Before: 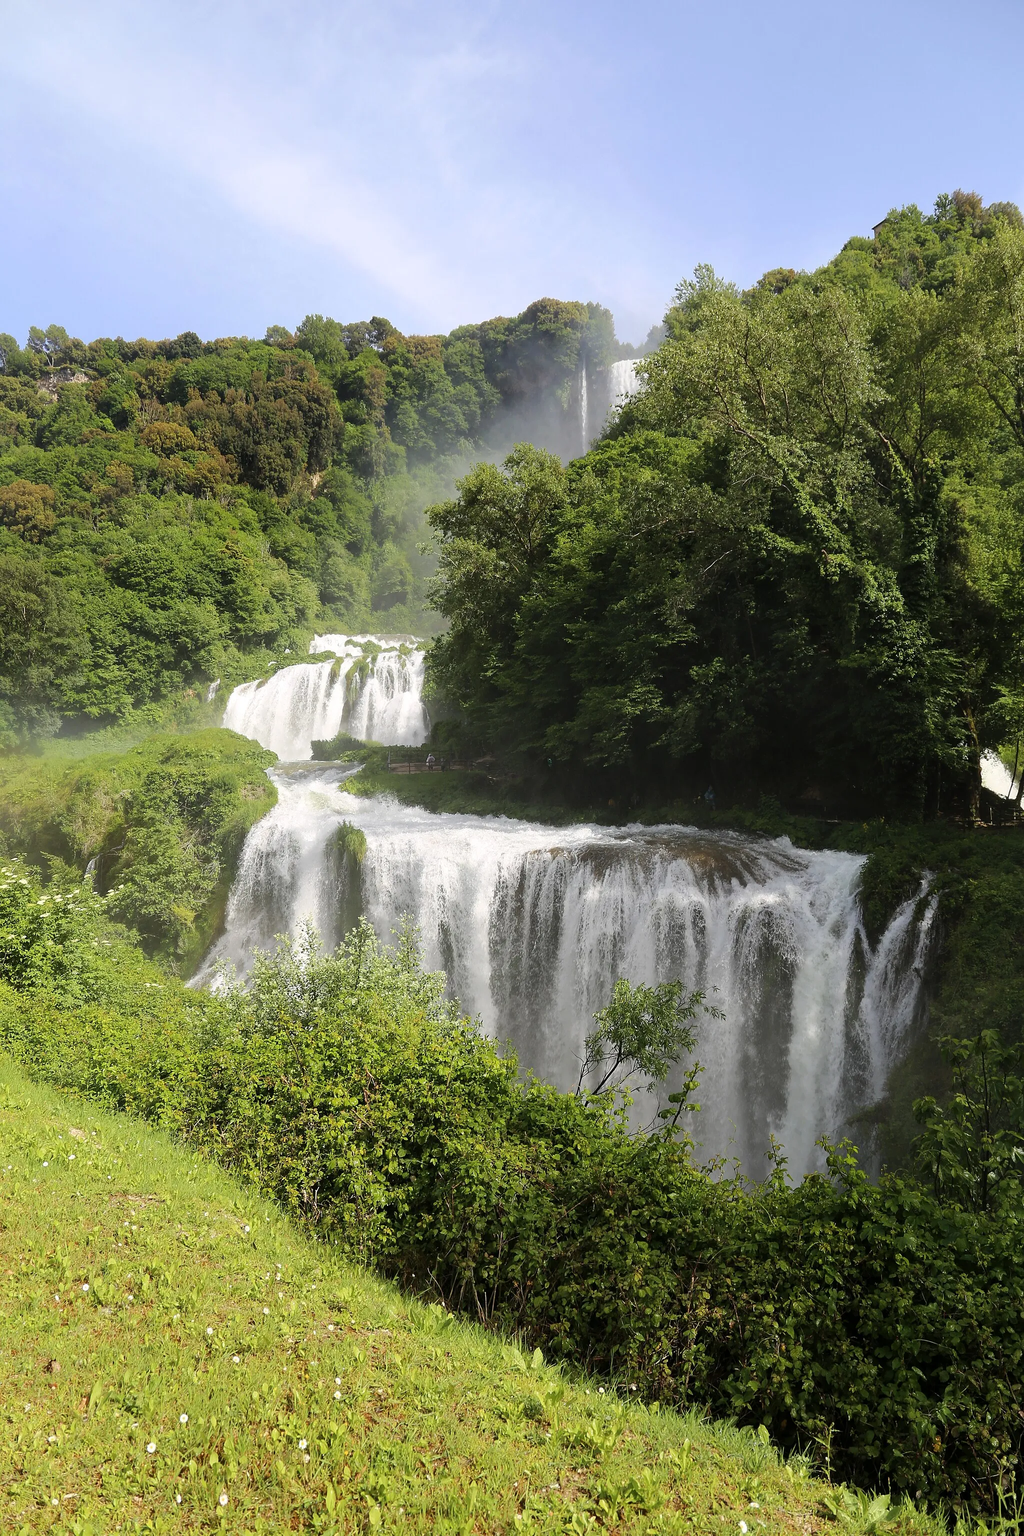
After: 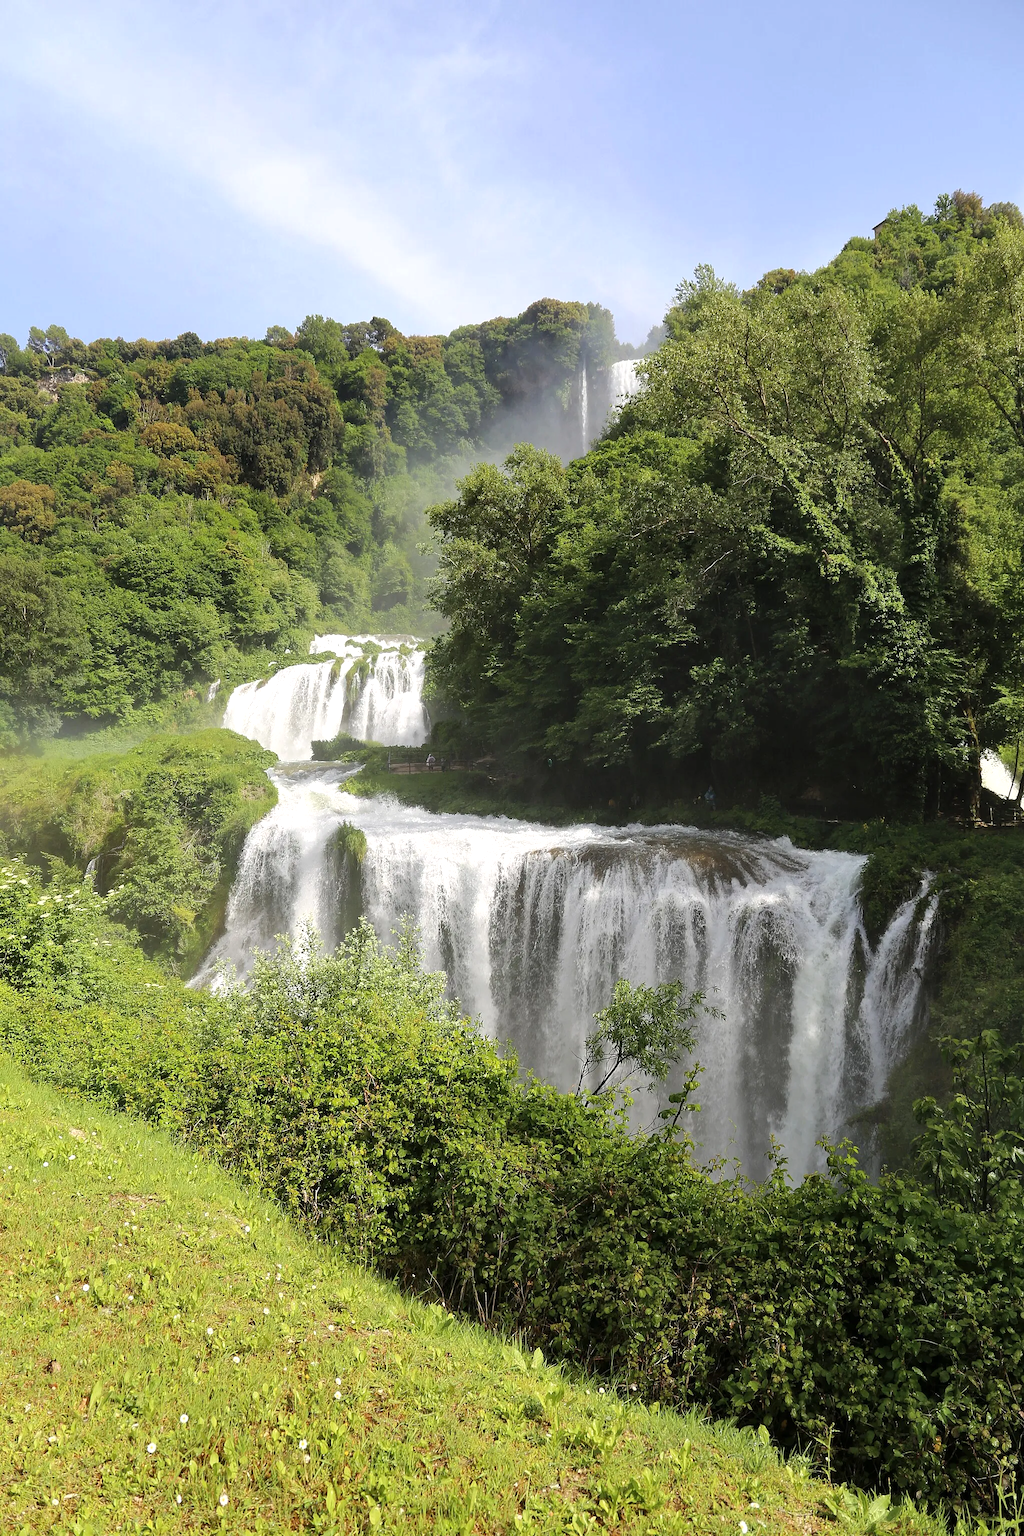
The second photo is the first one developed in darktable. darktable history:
shadows and highlights: shadows 37.76, highlights -27.64, soften with gaussian
exposure: exposure 0.203 EV, compensate highlight preservation false
